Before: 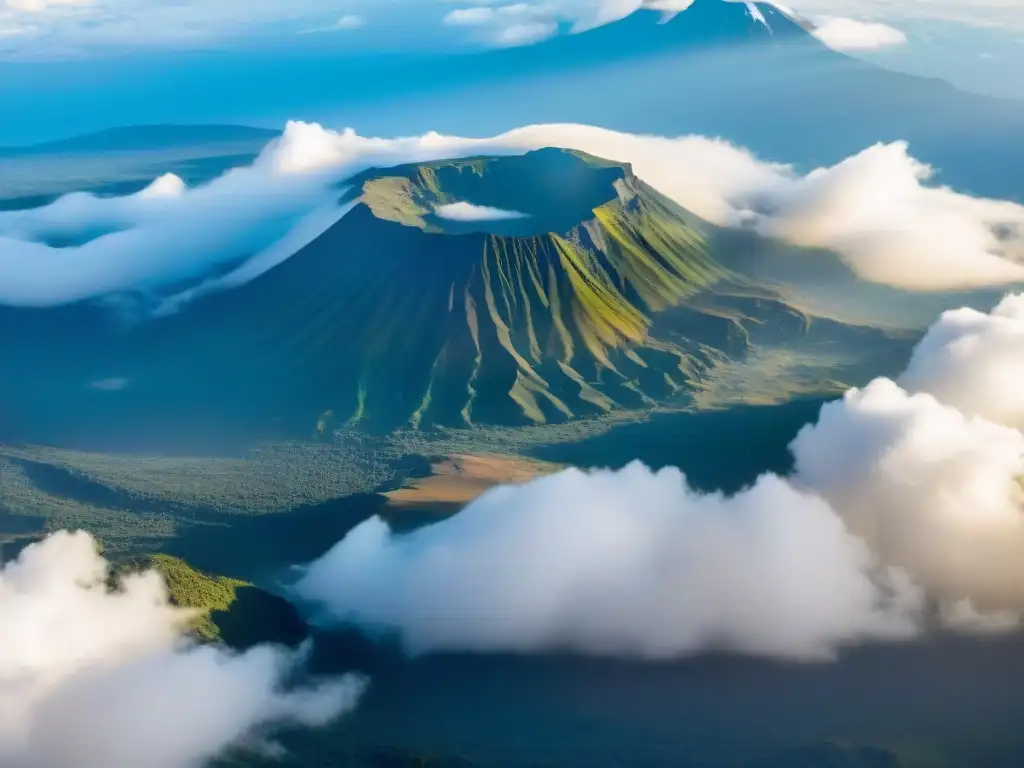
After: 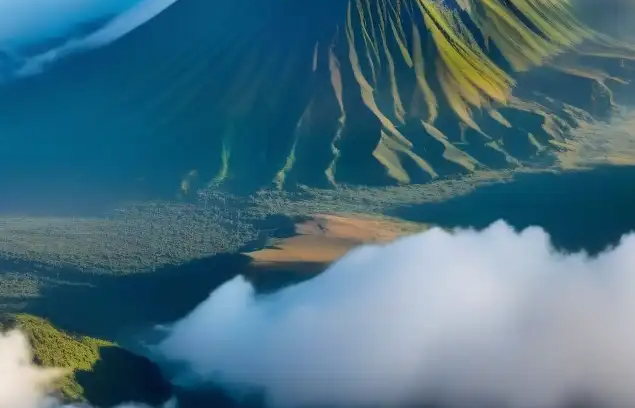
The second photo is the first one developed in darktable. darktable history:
crop: left 13.312%, top 31.28%, right 24.627%, bottom 15.582%
